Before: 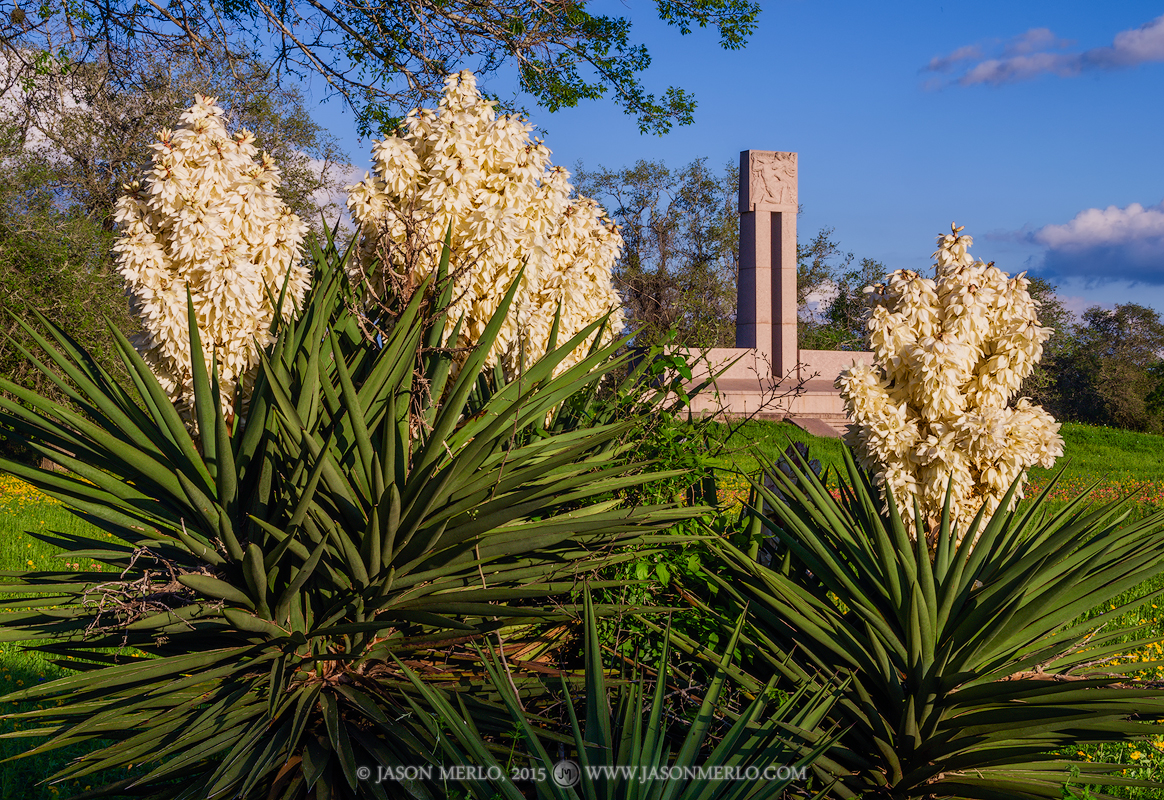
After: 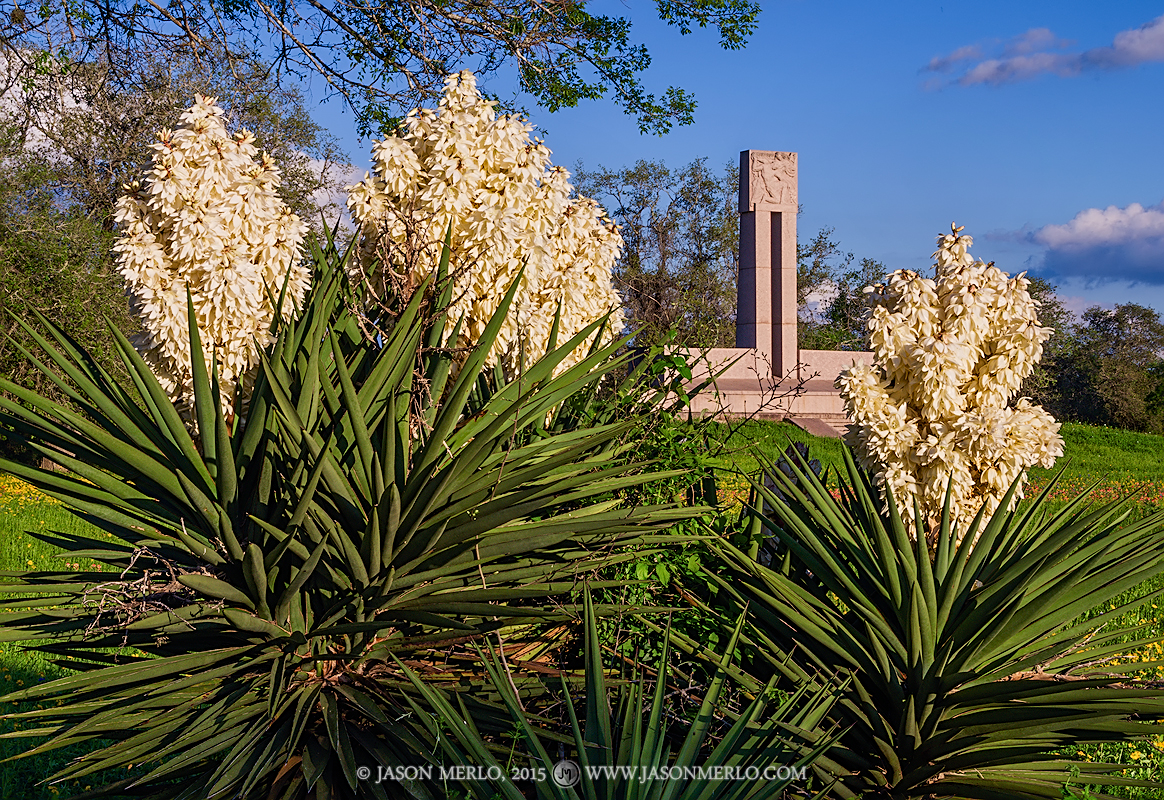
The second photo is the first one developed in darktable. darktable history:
sharpen: on, module defaults
shadows and highlights: shadows 20.85, highlights -82.51, soften with gaussian
